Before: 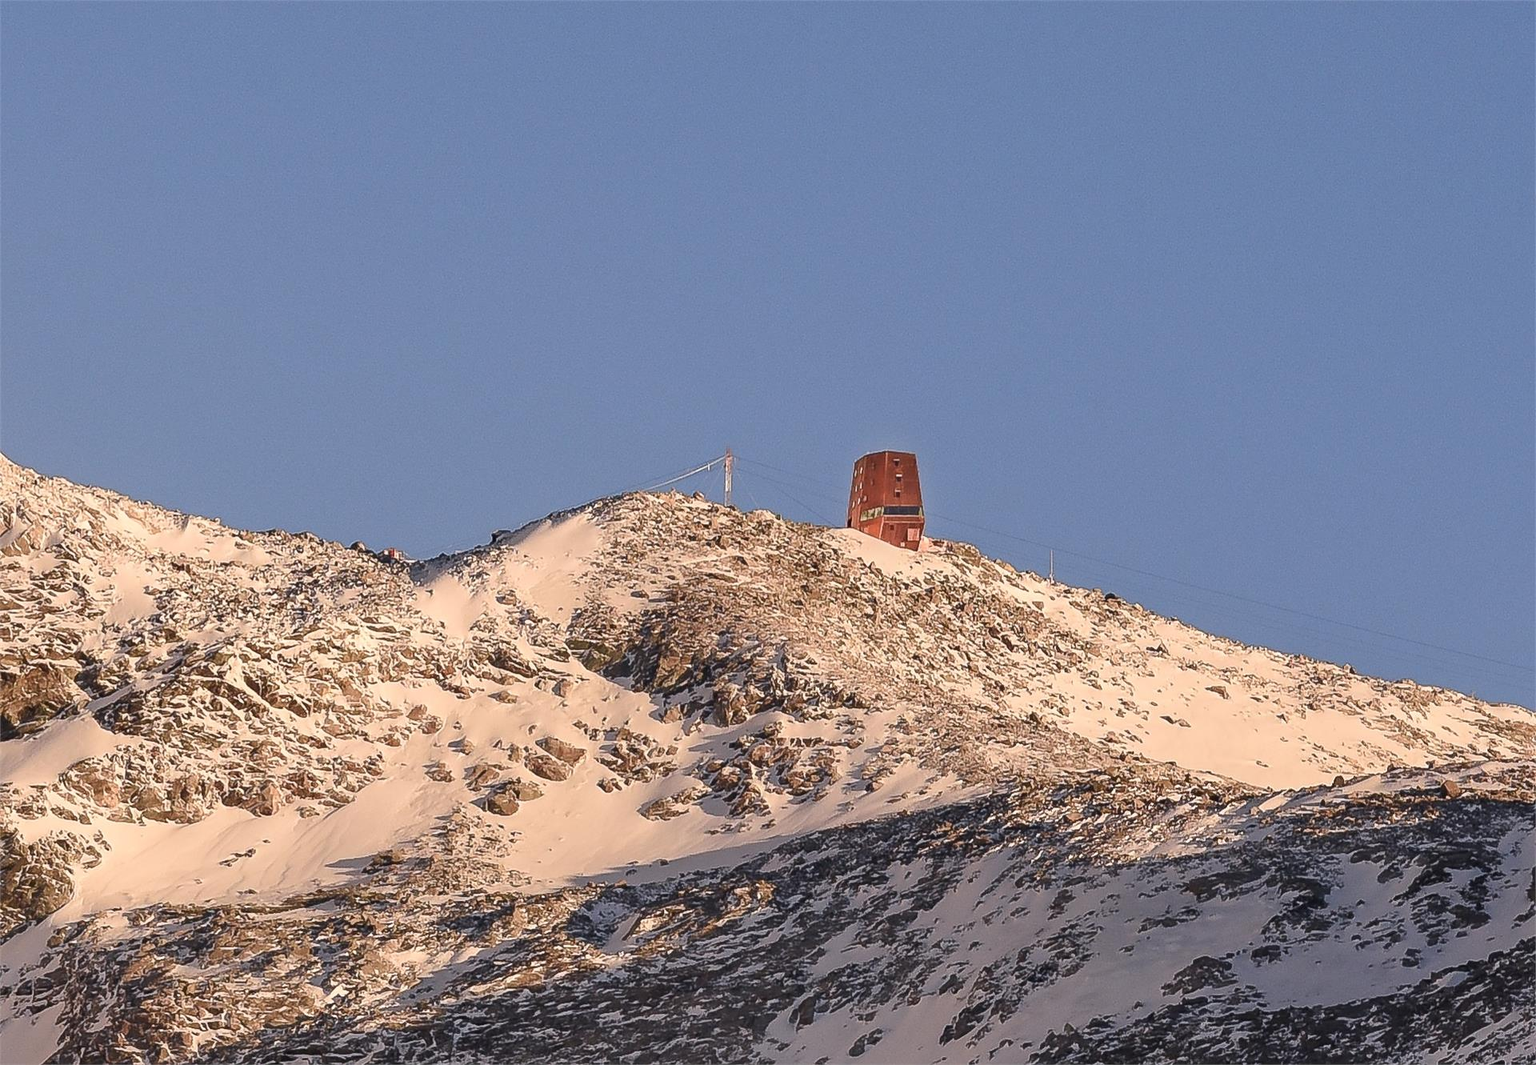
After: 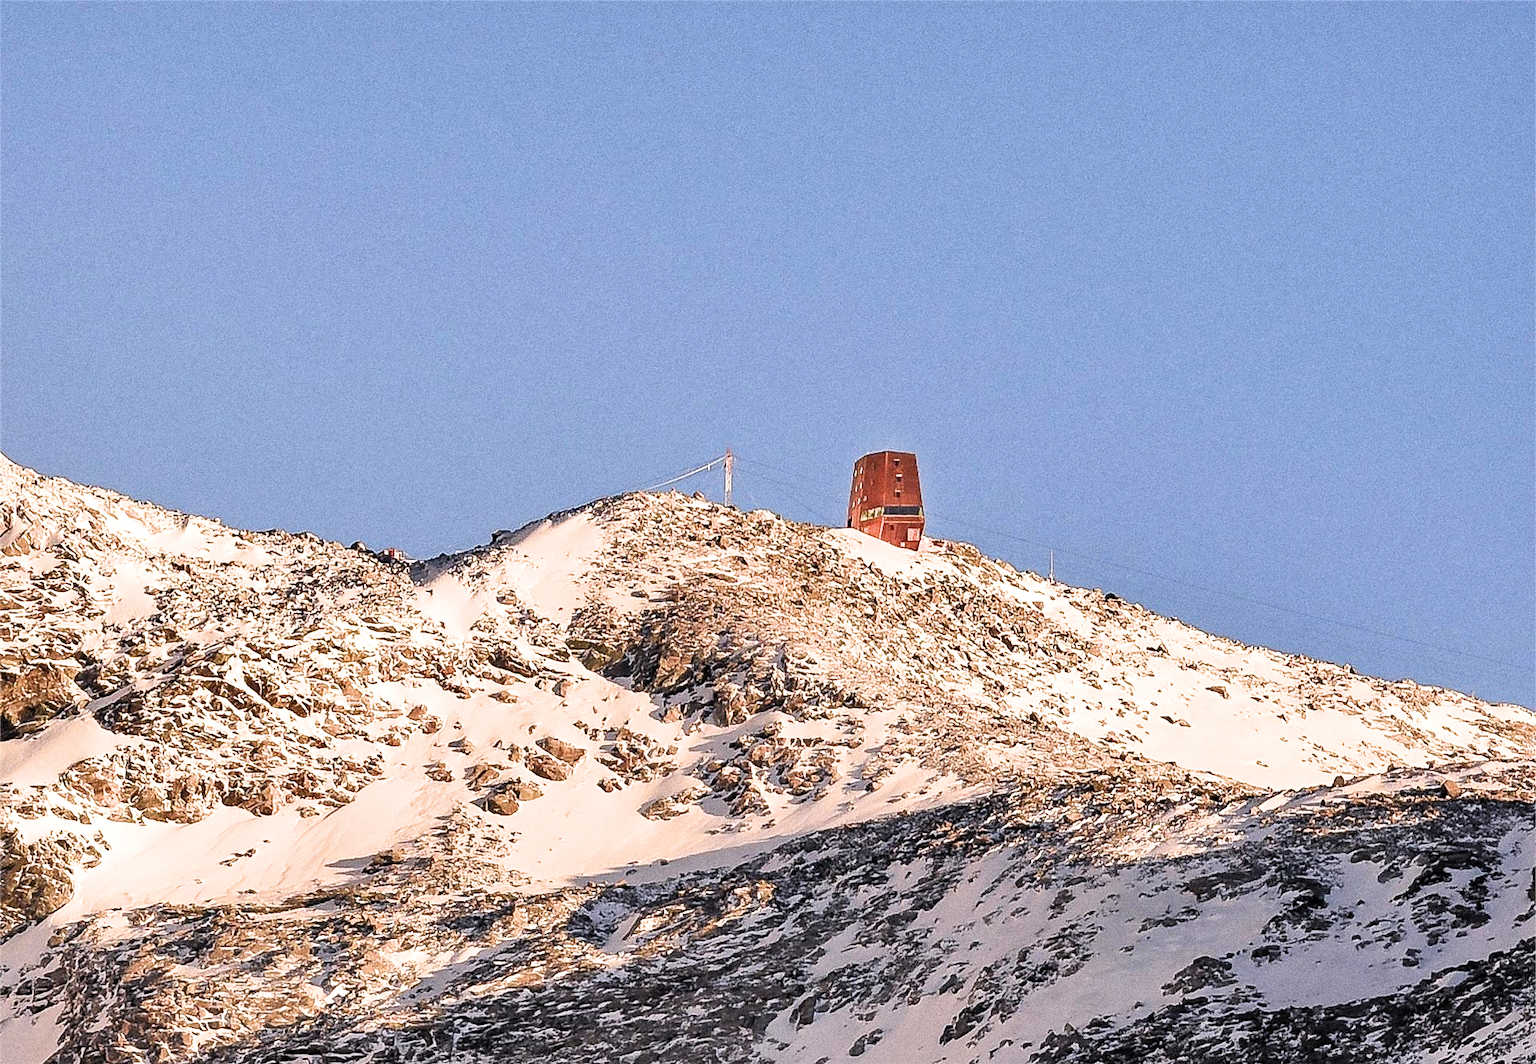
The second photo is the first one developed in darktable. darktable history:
grain: coarseness 0.09 ISO, strength 40%
exposure: exposure 1 EV, compensate highlight preservation false
filmic rgb: black relative exposure -3.92 EV, white relative exposure 3.14 EV, hardness 2.87
shadows and highlights: shadows 12, white point adjustment 1.2, soften with gaussian
